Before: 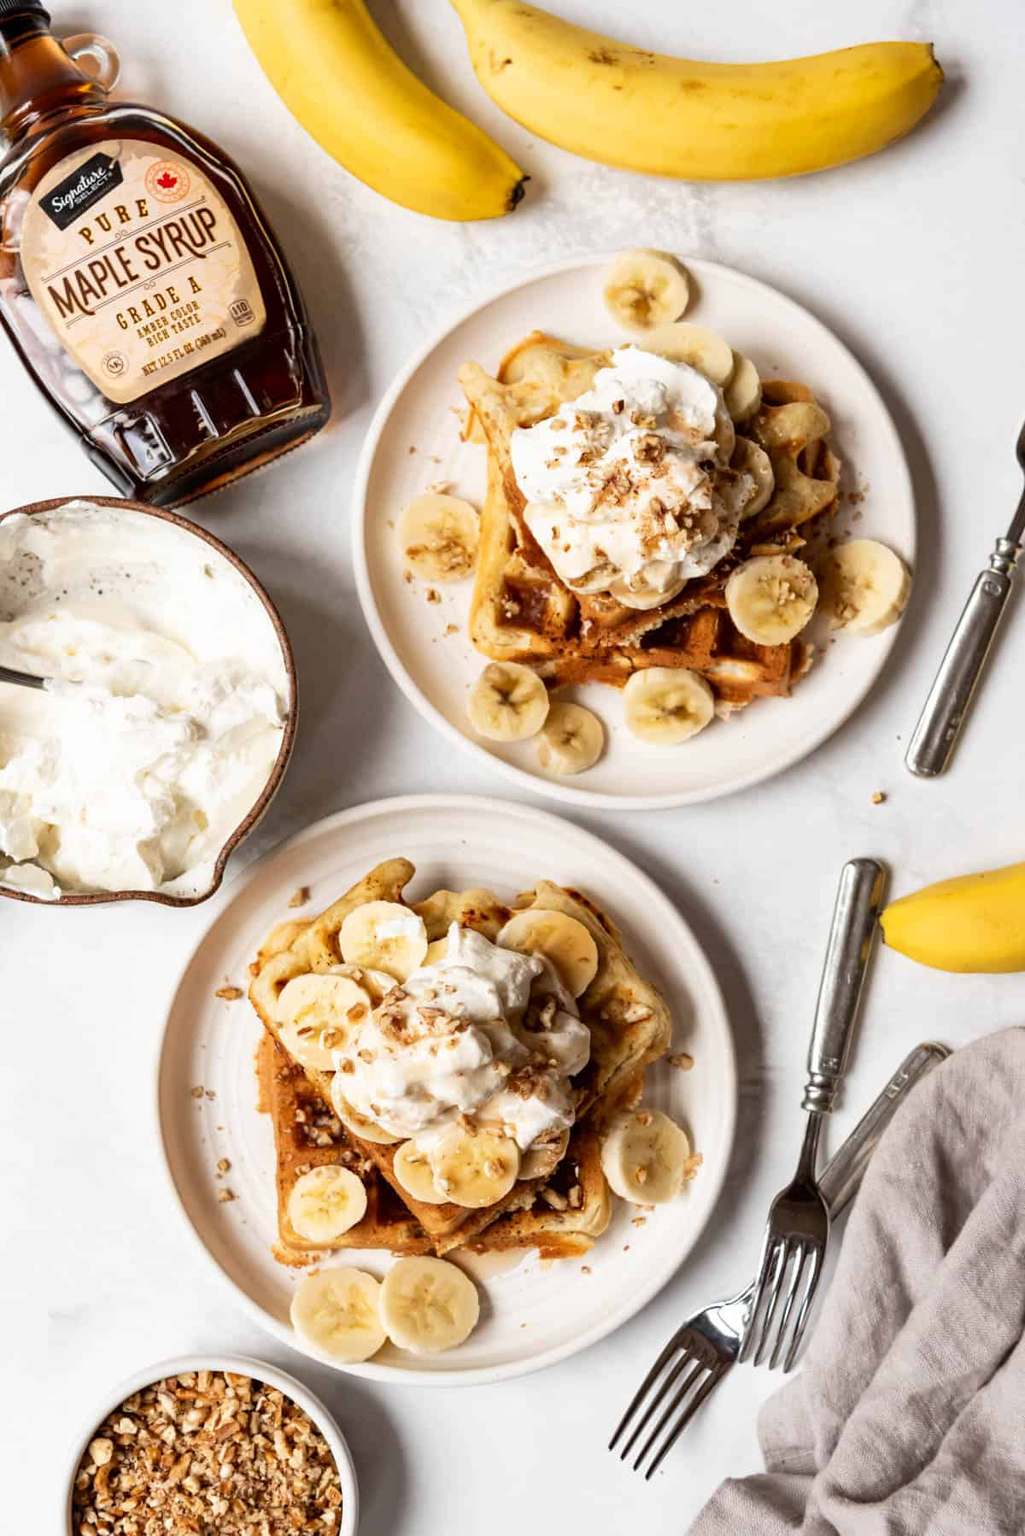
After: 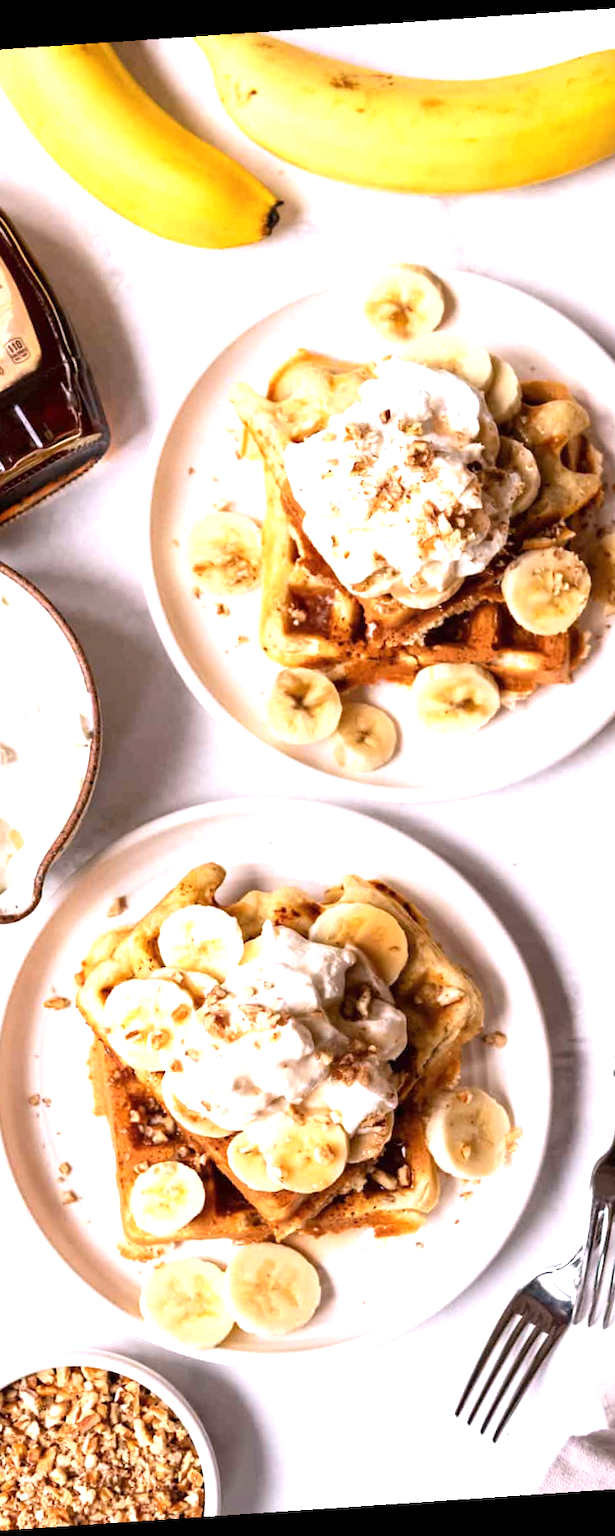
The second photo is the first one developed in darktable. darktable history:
white balance: red 1.05, blue 1.072
rotate and perspective: rotation -4.2°, shear 0.006, automatic cropping off
crop: left 21.674%, right 22.086%
color correction: saturation 0.99
exposure: black level correction 0, exposure 0.7 EV, compensate exposure bias true, compensate highlight preservation false
